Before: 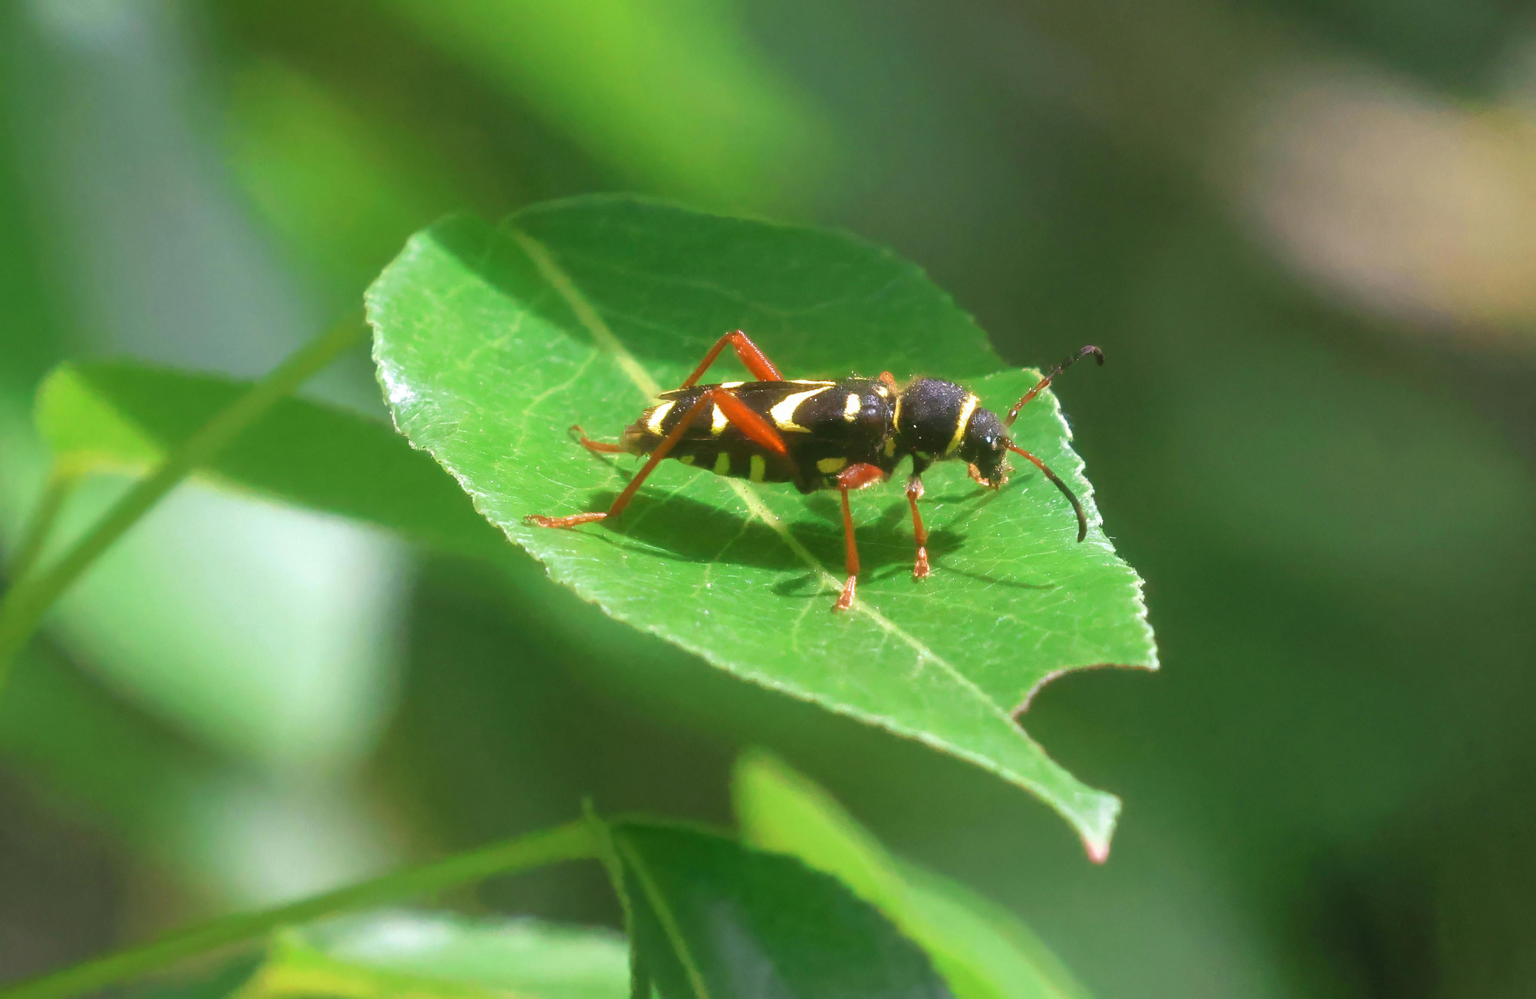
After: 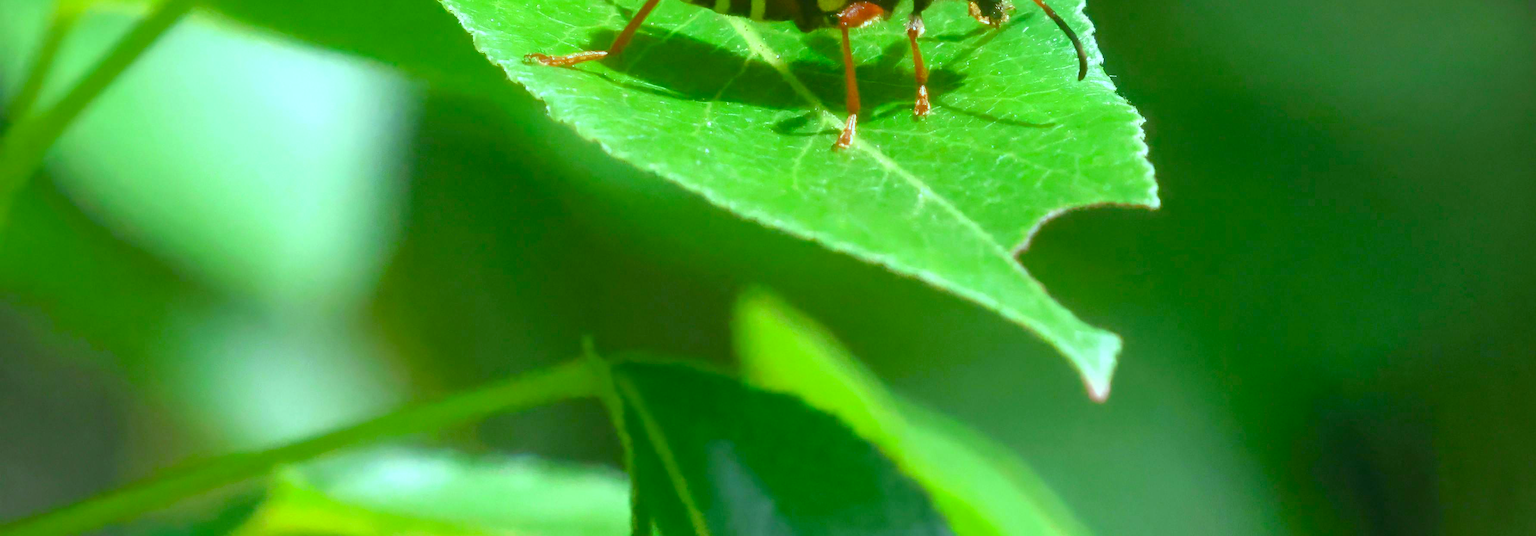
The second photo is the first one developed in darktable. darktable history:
crop and rotate: top 46.237%
color balance: mode lift, gamma, gain (sRGB), lift [0.997, 0.979, 1.021, 1.011], gamma [1, 1.084, 0.916, 0.998], gain [1, 0.87, 1.13, 1.101], contrast 4.55%, contrast fulcrum 38.24%, output saturation 104.09%
color balance rgb: perceptual saturation grading › global saturation 35%, perceptual saturation grading › highlights -25%, perceptual saturation grading › shadows 25%, global vibrance 10%
base curve: curves: ch0 [(0, 0) (0.297, 0.298) (1, 1)], preserve colors none
